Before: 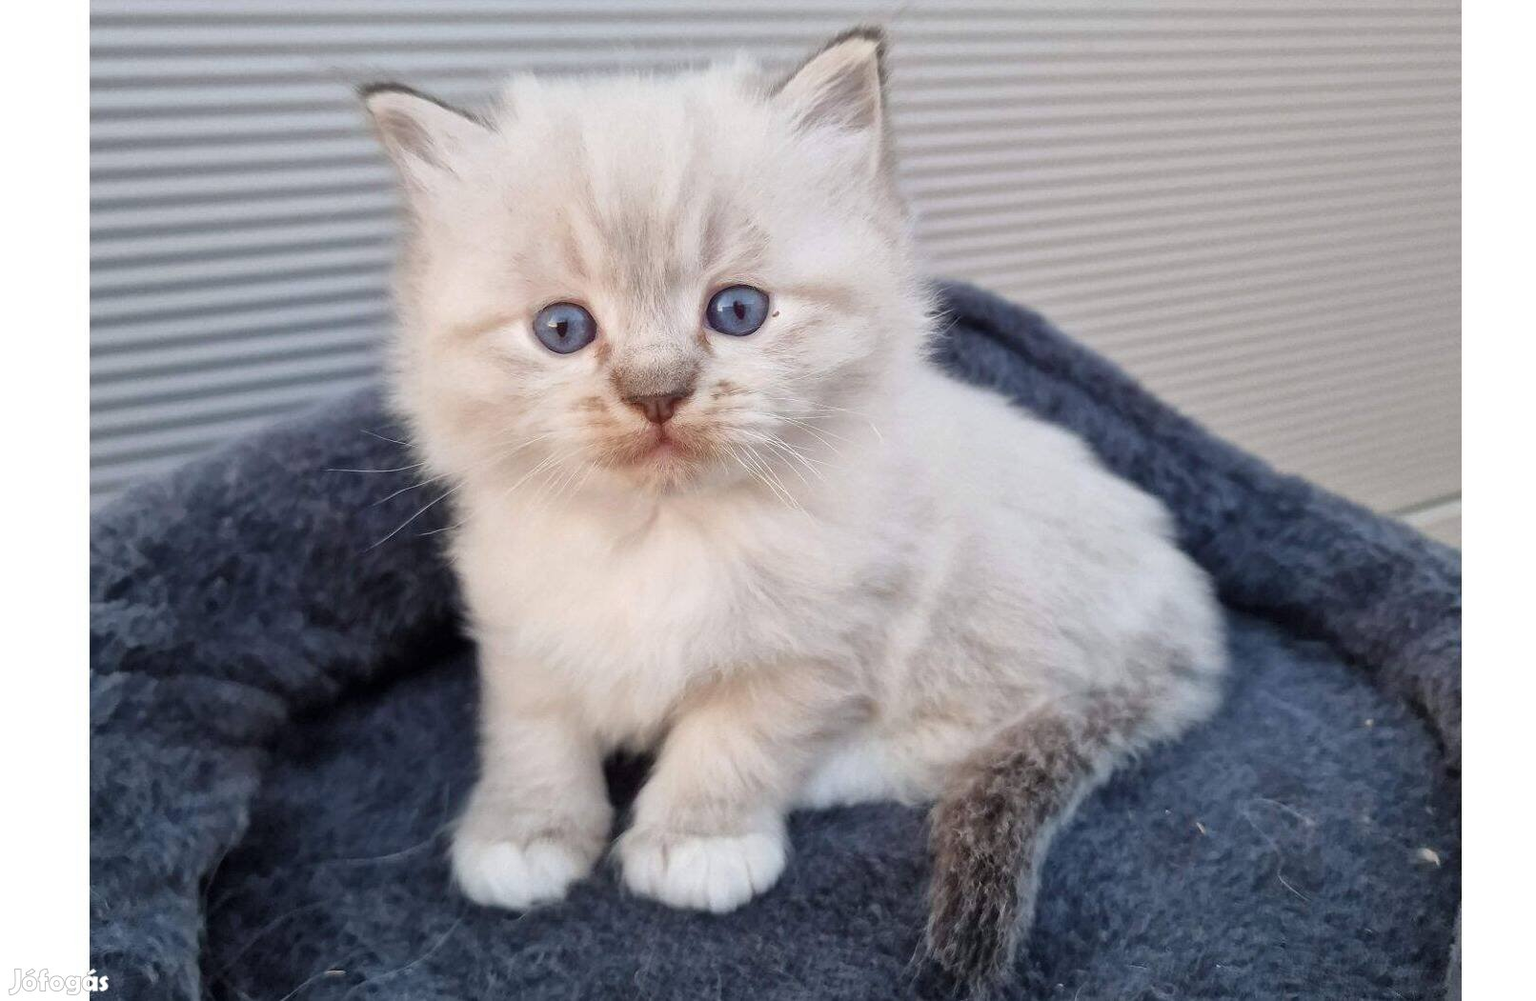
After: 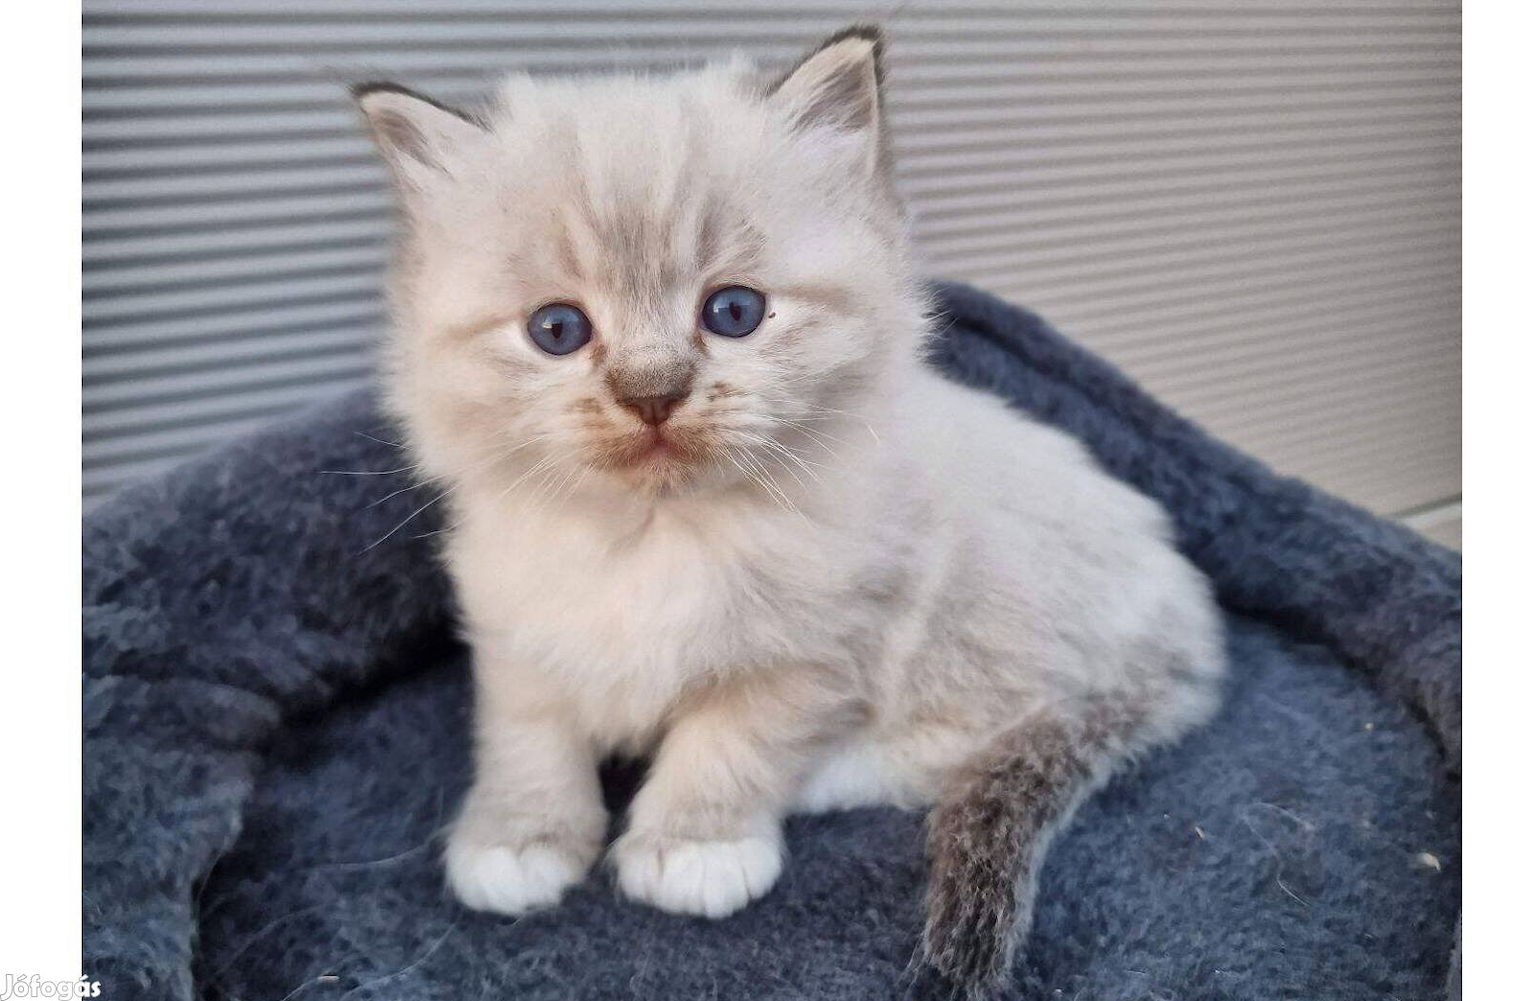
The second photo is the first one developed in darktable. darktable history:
rotate and perspective: automatic cropping original format, crop left 0, crop top 0
shadows and highlights: soften with gaussian
crop and rotate: left 0.614%, top 0.179%, bottom 0.309%
